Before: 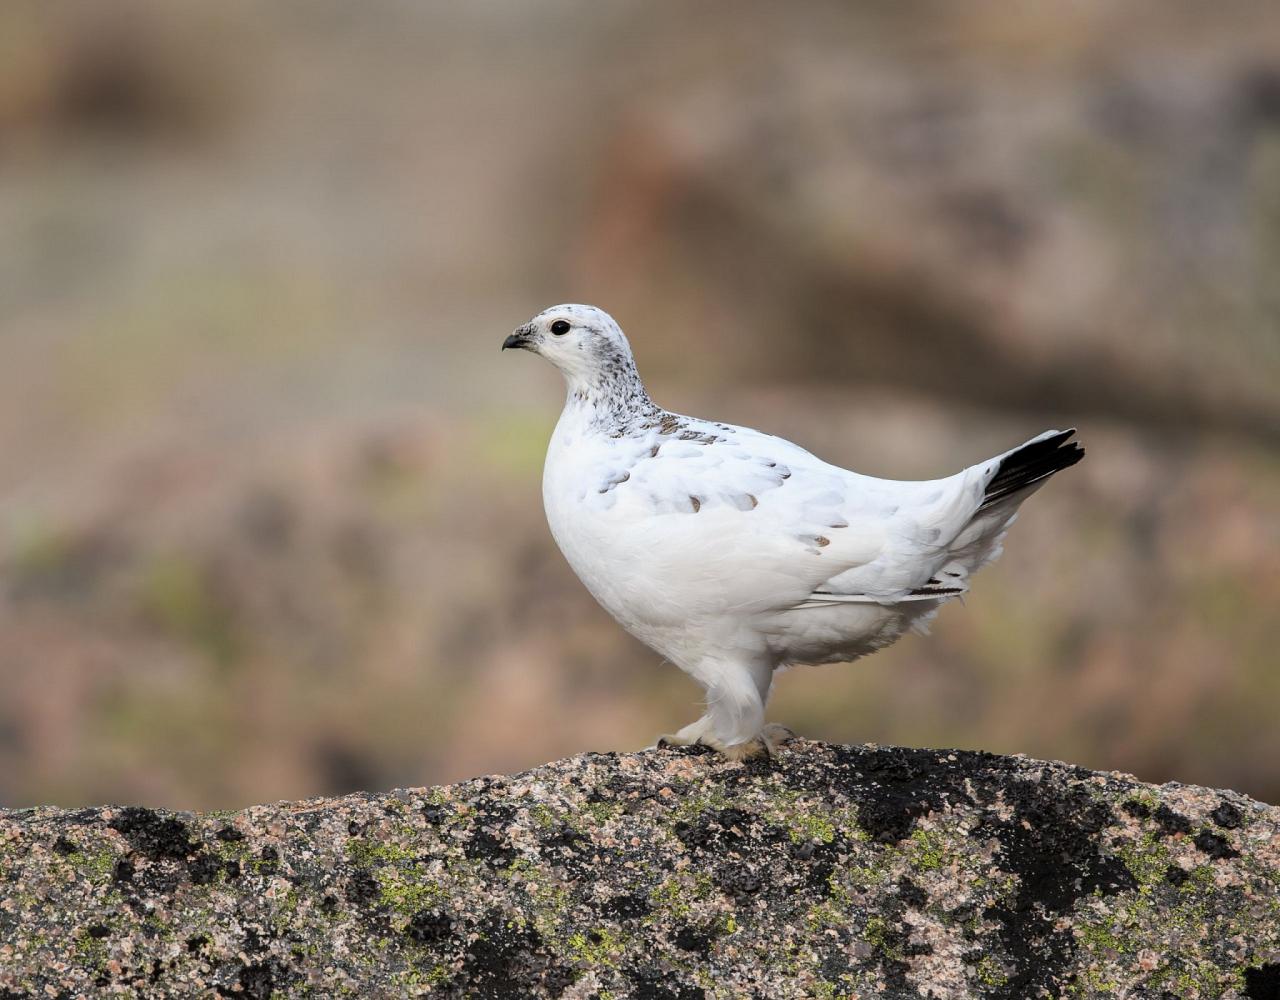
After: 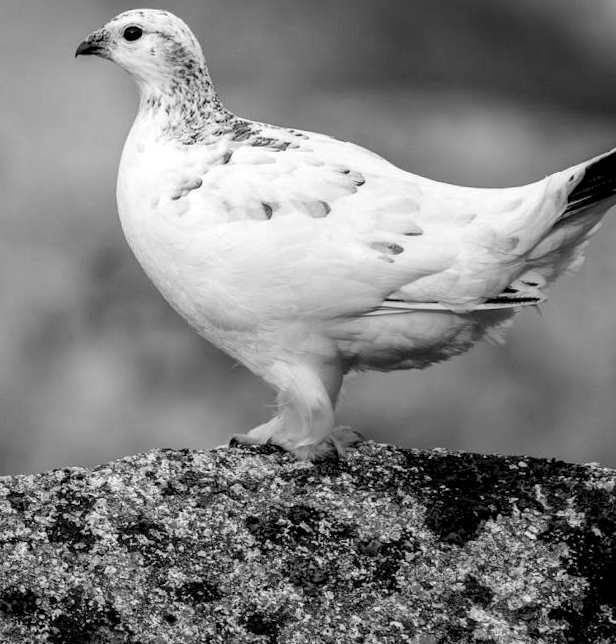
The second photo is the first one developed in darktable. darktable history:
tone curve: curves: ch0 [(0, 0) (0.003, 0.003) (0.011, 0.011) (0.025, 0.025) (0.044, 0.044) (0.069, 0.069) (0.1, 0.099) (0.136, 0.135) (0.177, 0.176) (0.224, 0.223) (0.277, 0.275) (0.335, 0.333) (0.399, 0.396) (0.468, 0.465) (0.543, 0.546) (0.623, 0.625) (0.709, 0.711) (0.801, 0.802) (0.898, 0.898) (1, 1)], preserve colors none
local contrast: shadows 94%
crop and rotate: left 29.237%, top 31.152%, right 19.807%
exposure: black level correction 0.004, exposure 0.014 EV, compensate highlight preservation false
monochrome: on, module defaults
rotate and perspective: rotation 0.062°, lens shift (vertical) 0.115, lens shift (horizontal) -0.133, crop left 0.047, crop right 0.94, crop top 0.061, crop bottom 0.94
